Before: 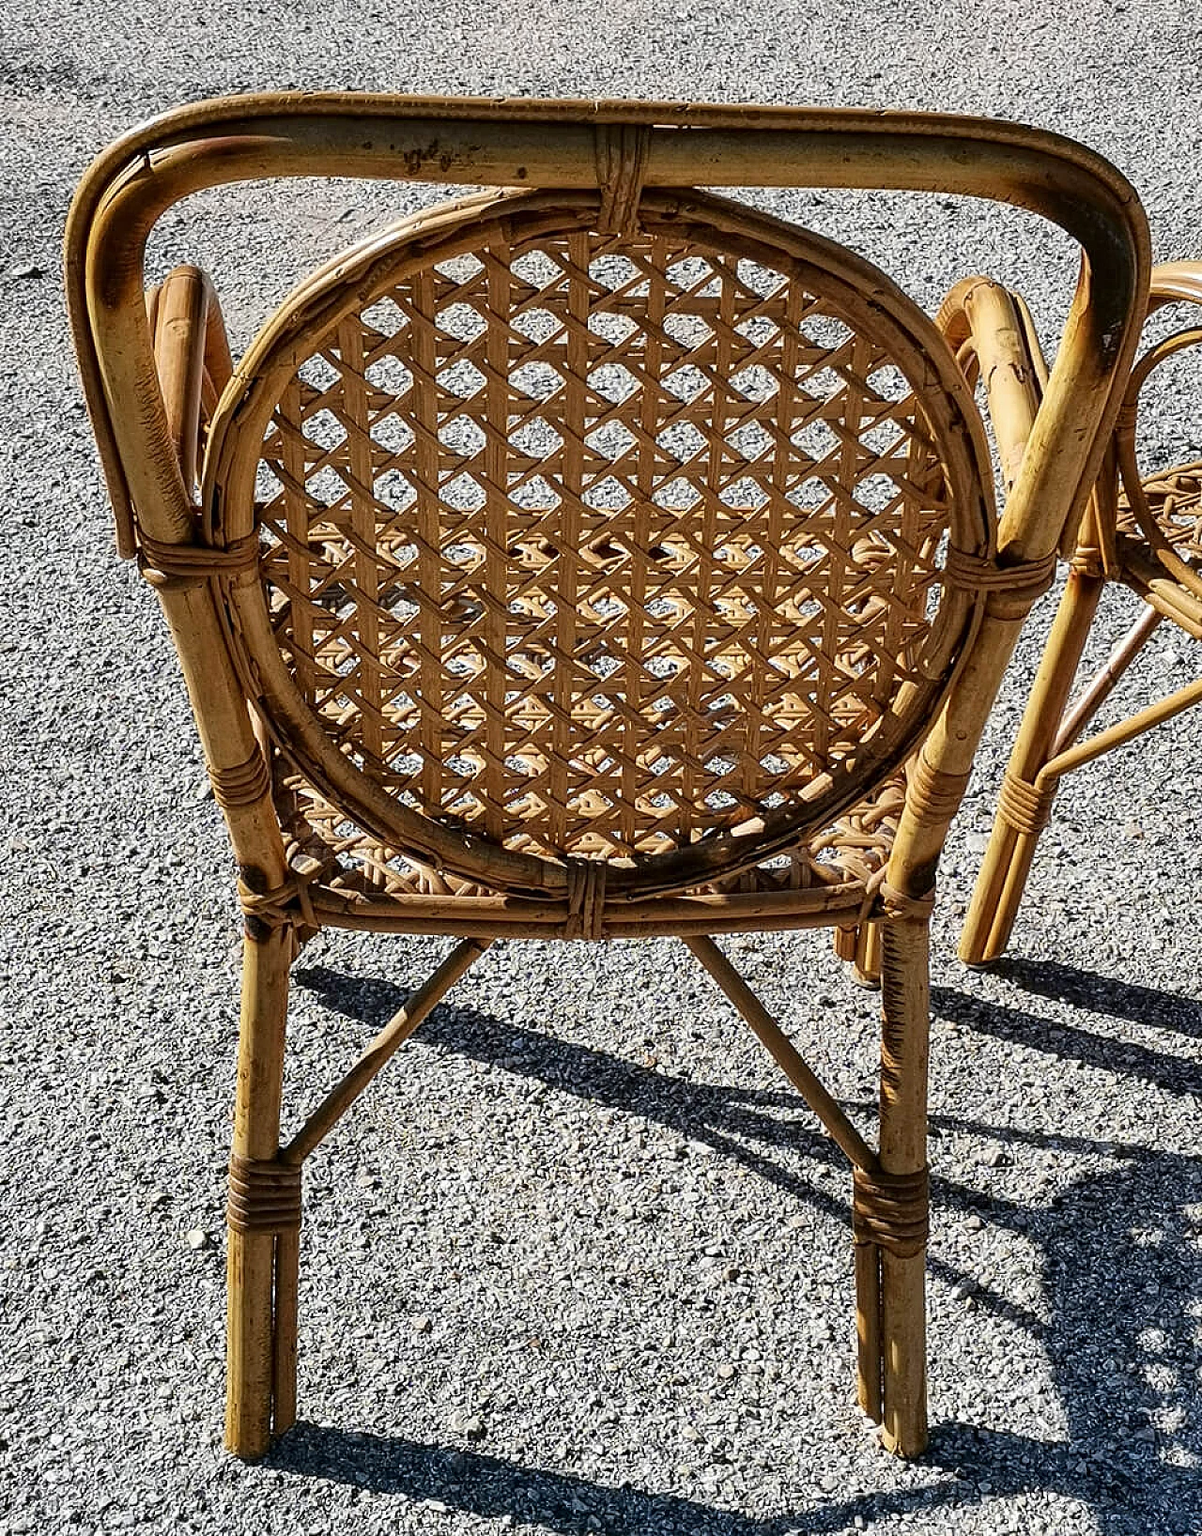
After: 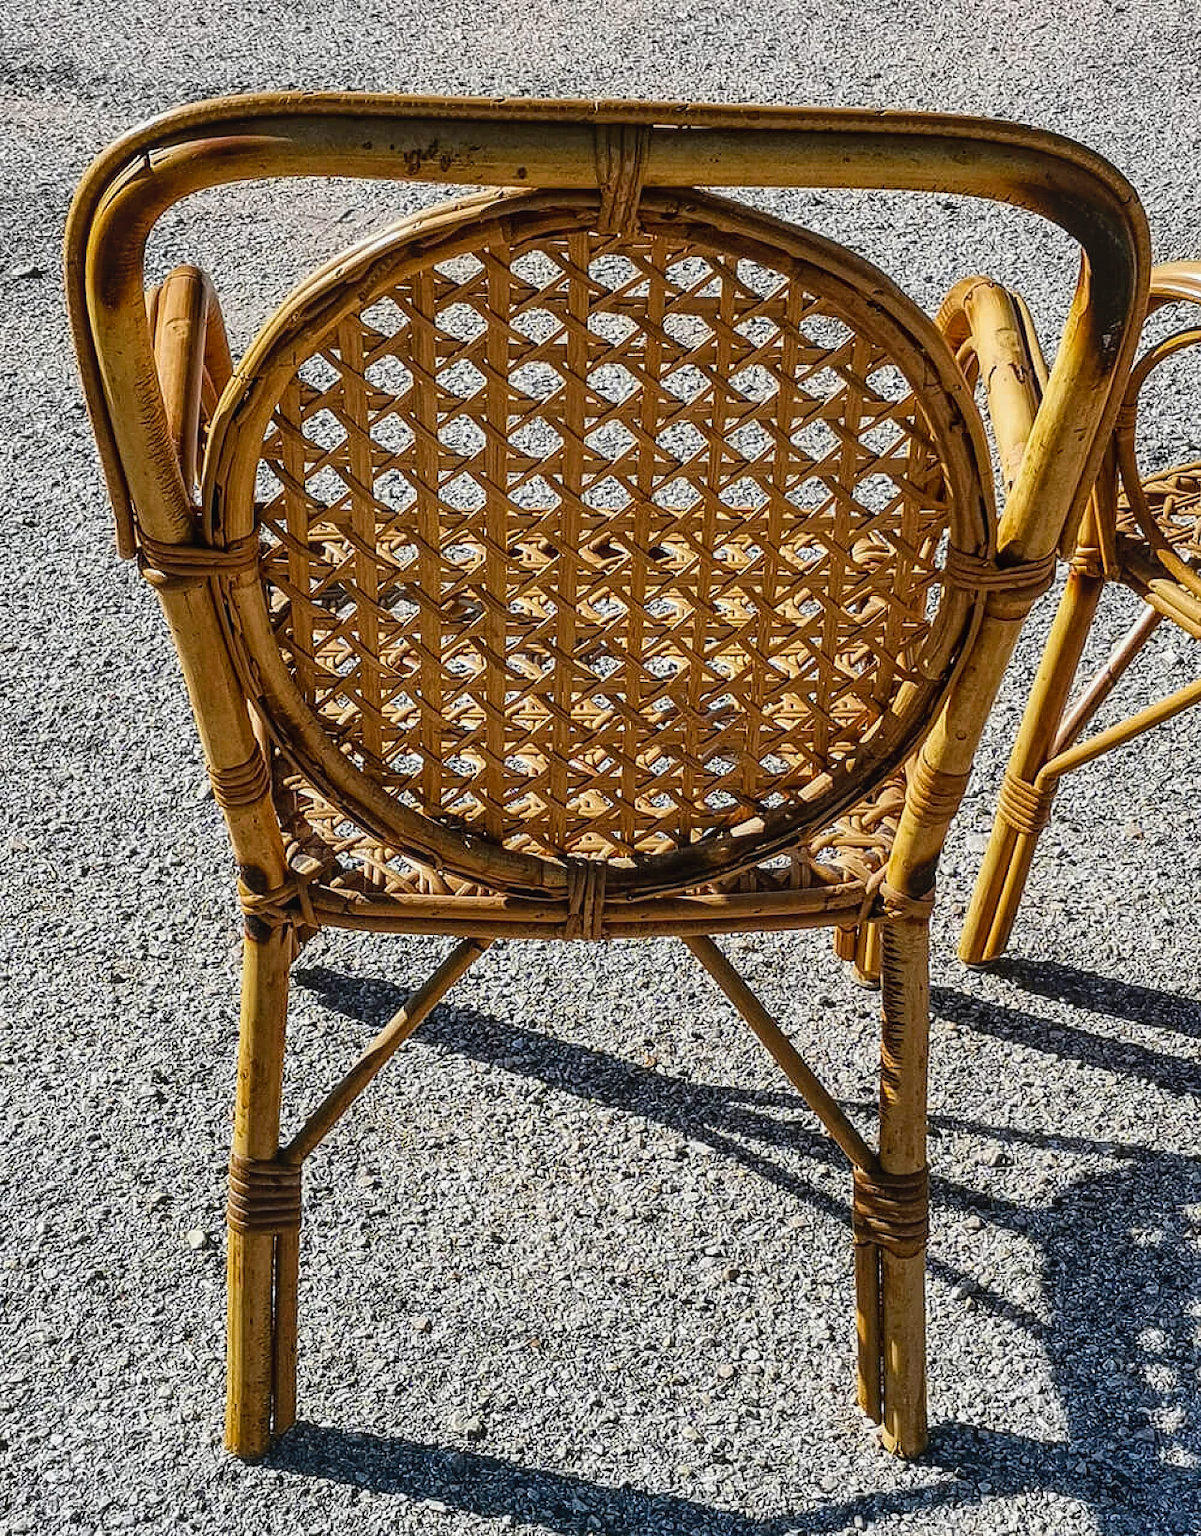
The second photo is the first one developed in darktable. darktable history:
color balance rgb: perceptual saturation grading › global saturation 19.515%
local contrast: detail 110%
